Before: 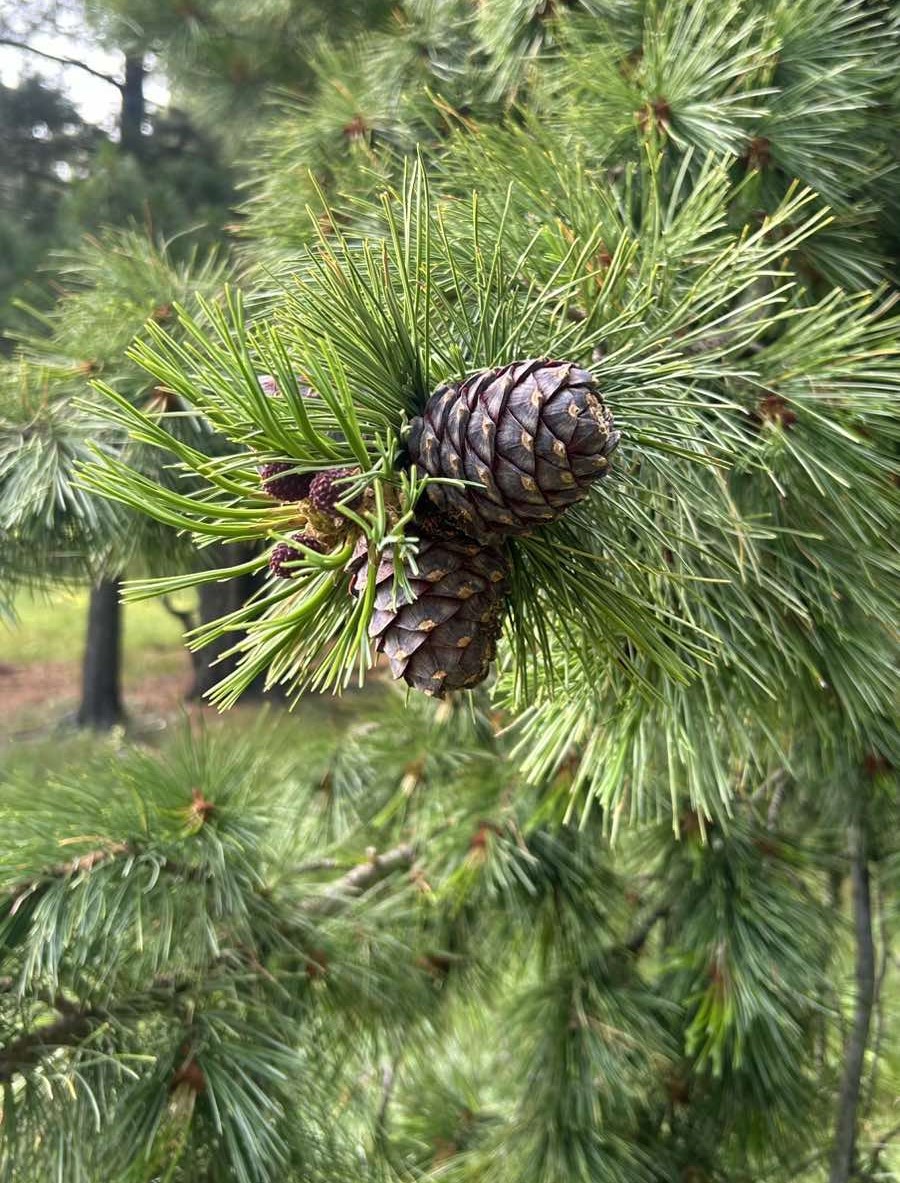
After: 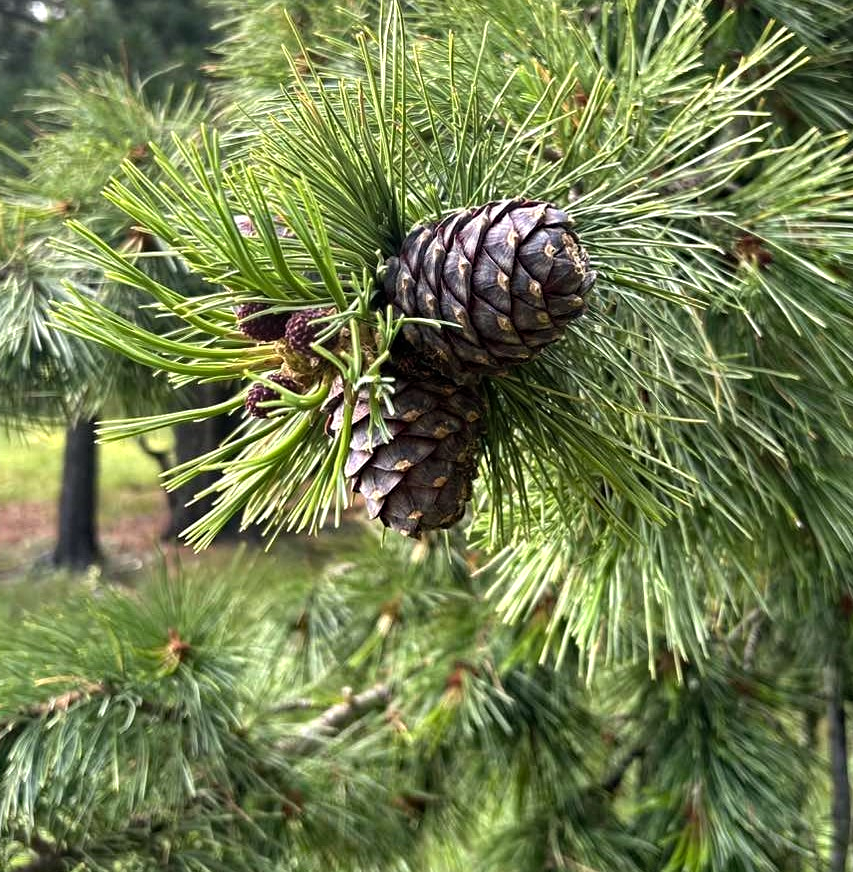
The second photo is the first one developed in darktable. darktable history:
color balance rgb: perceptual saturation grading › global saturation 0.658%, contrast 15.609%
haze removal: compatibility mode true, adaptive false
crop and rotate: left 2.767%, top 13.593%, right 2.398%, bottom 12.661%
